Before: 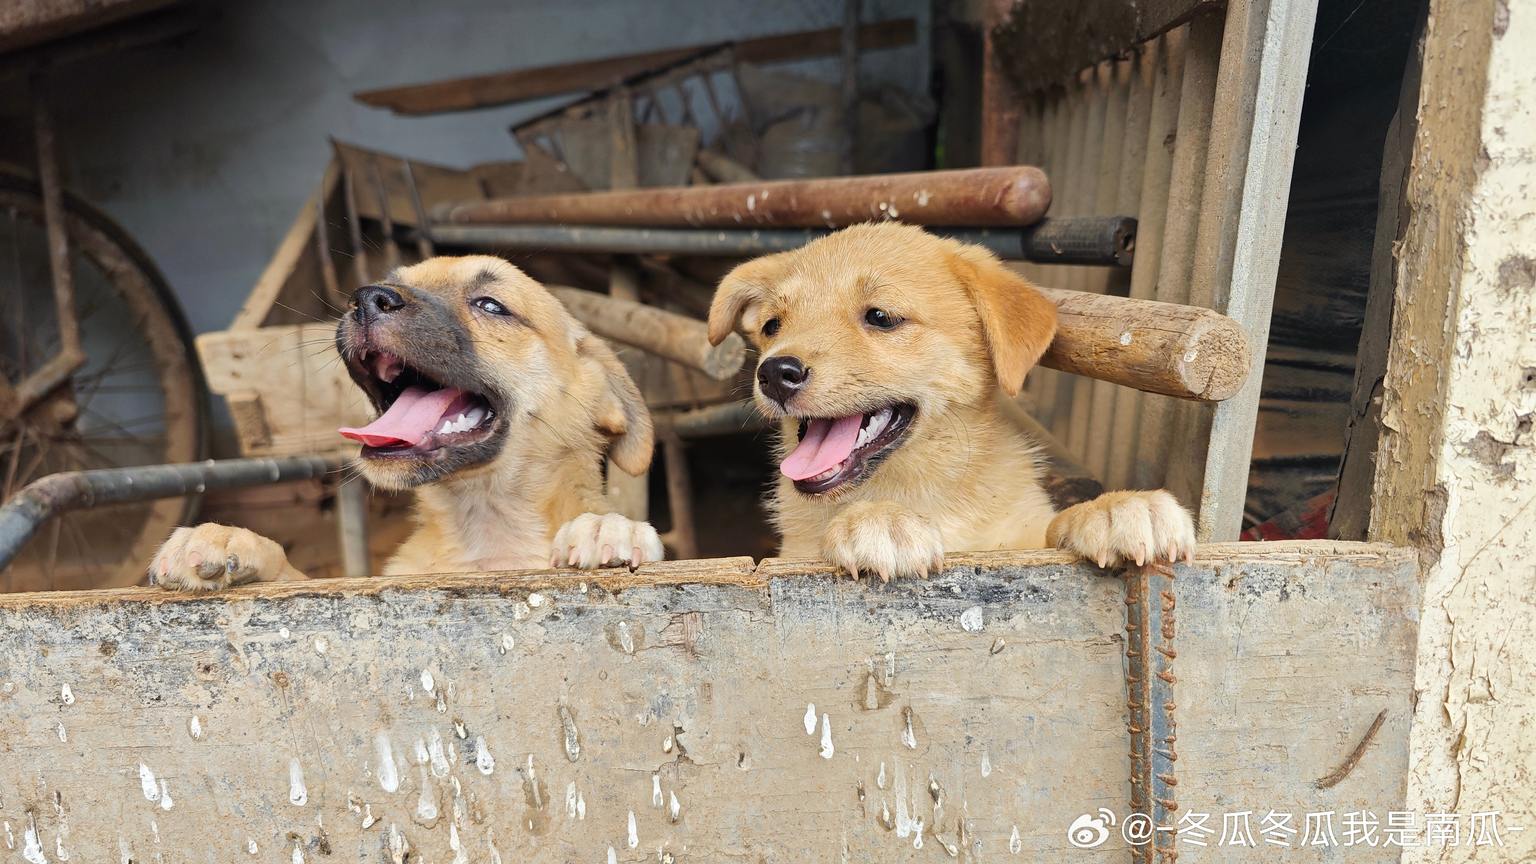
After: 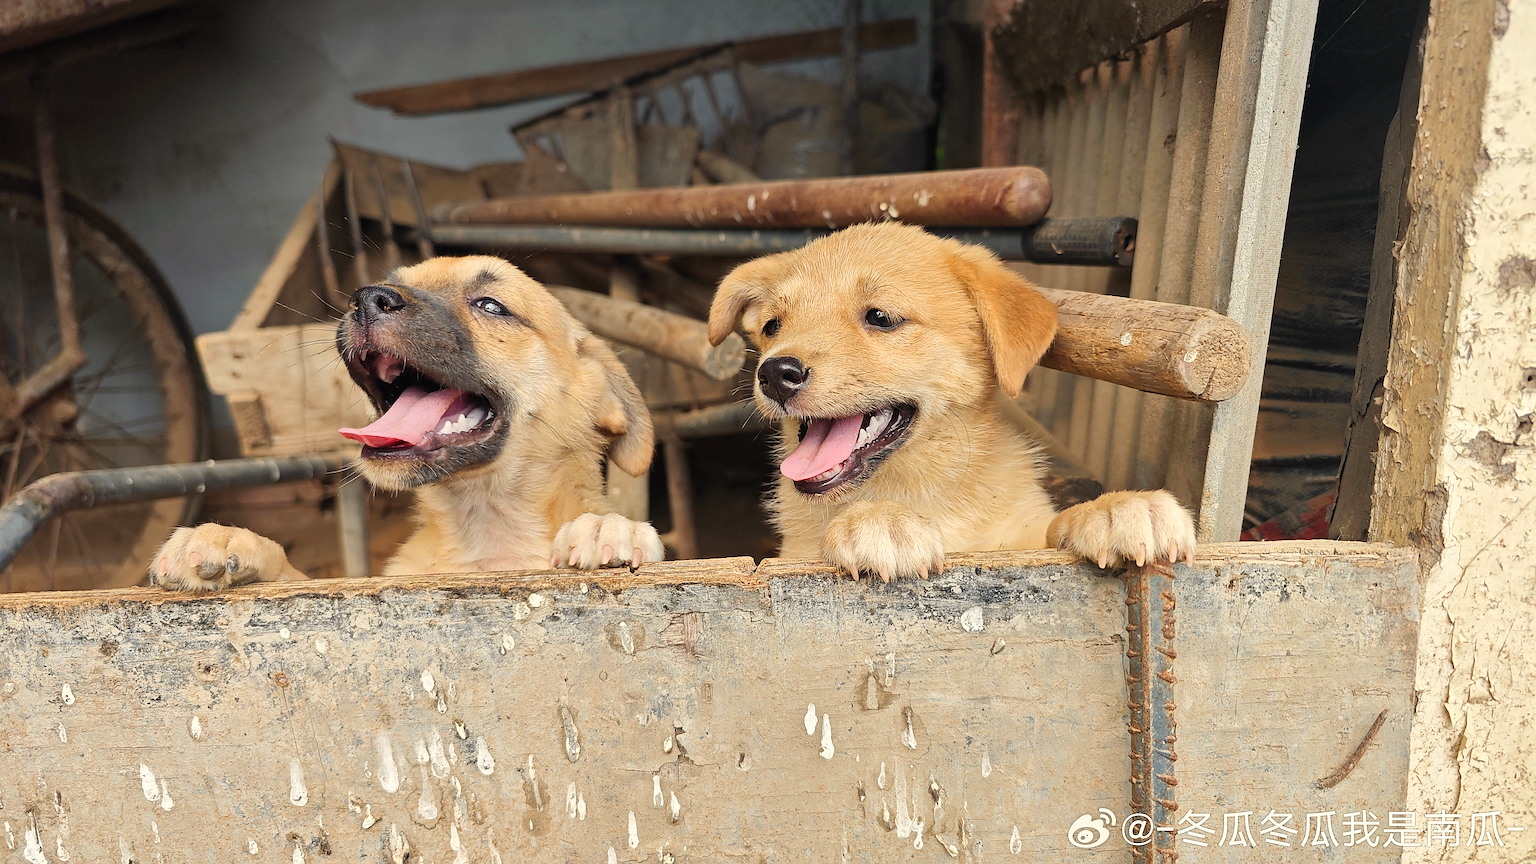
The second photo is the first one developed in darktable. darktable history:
sharpen: on, module defaults
white balance: red 1.045, blue 0.932
tone equalizer: on, module defaults
